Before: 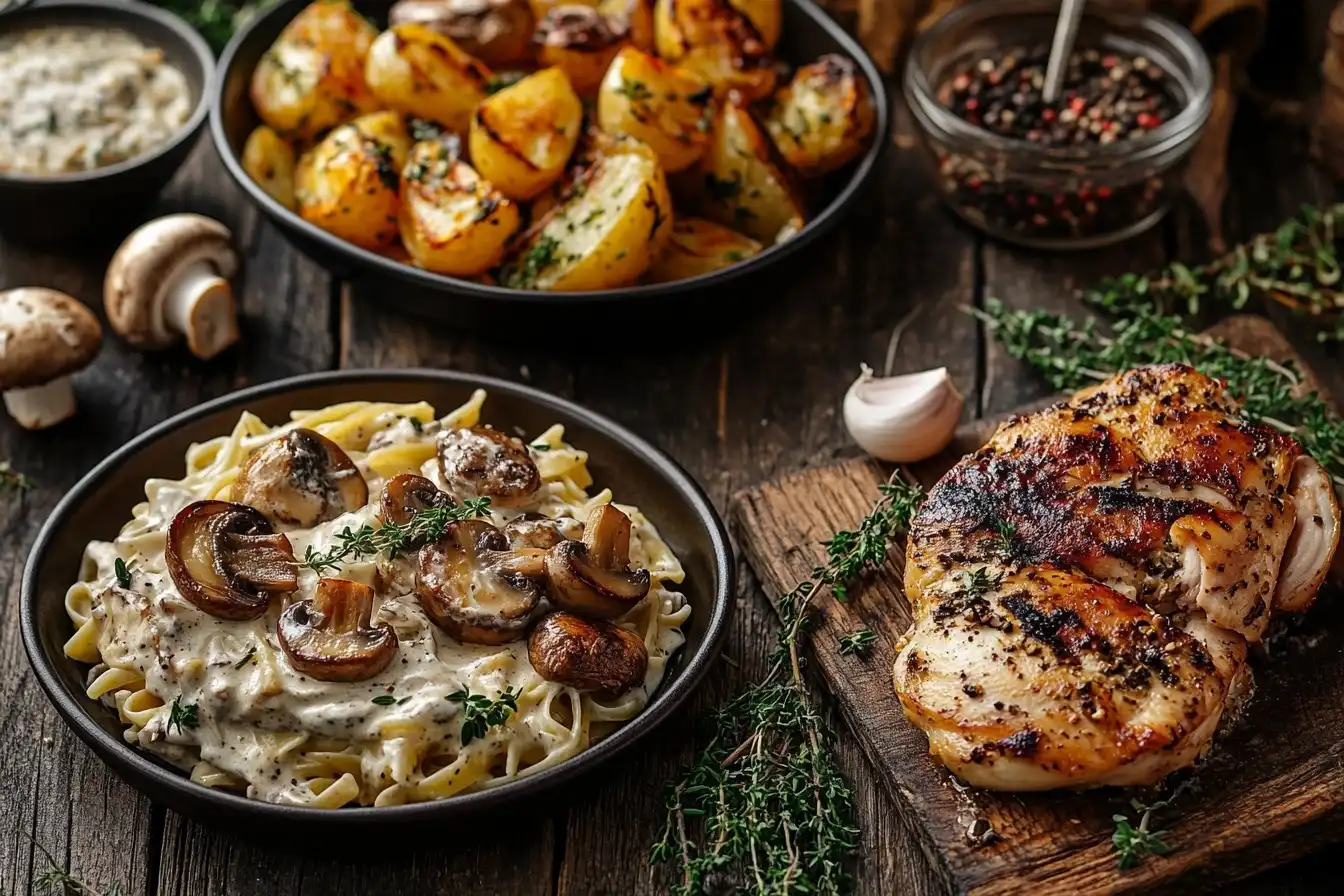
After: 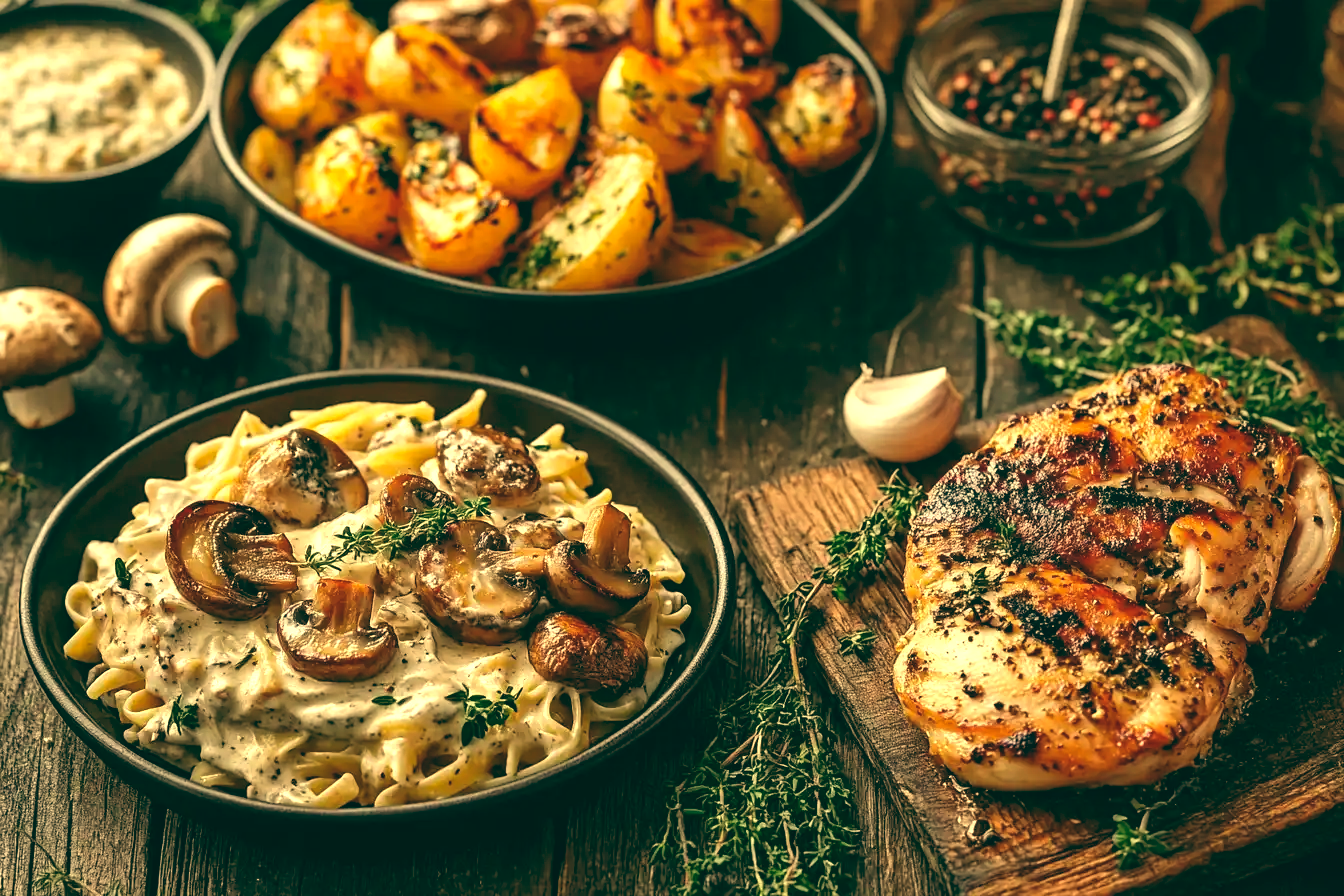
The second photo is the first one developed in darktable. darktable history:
color balance: lift [1.005, 0.99, 1.007, 1.01], gamma [1, 1.034, 1.032, 0.966], gain [0.873, 1.055, 1.067, 0.933]
white balance: red 1.138, green 0.996, blue 0.812
exposure: exposure 0.785 EV, compensate highlight preservation false
